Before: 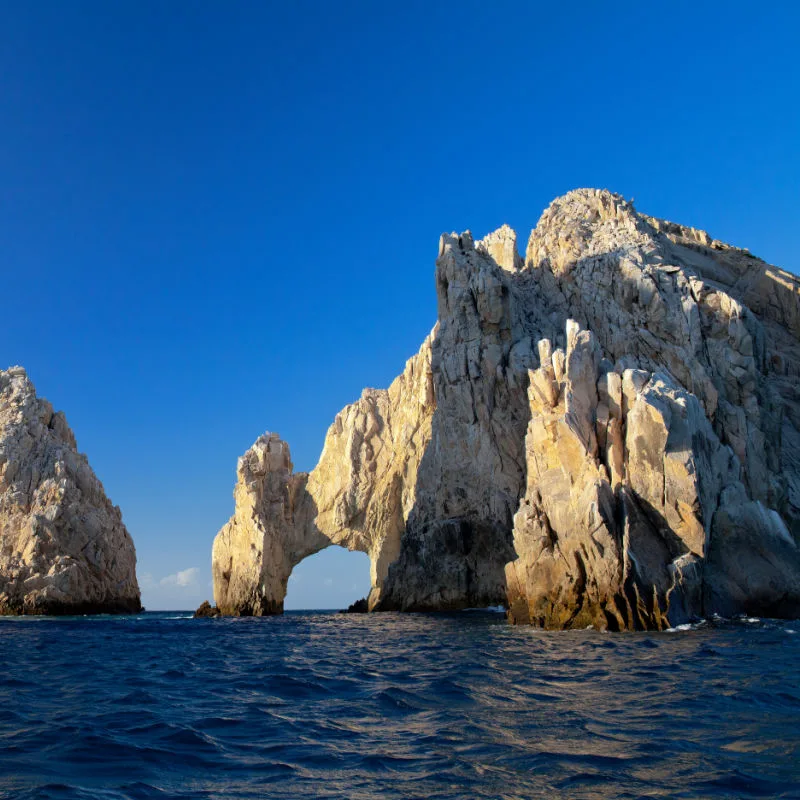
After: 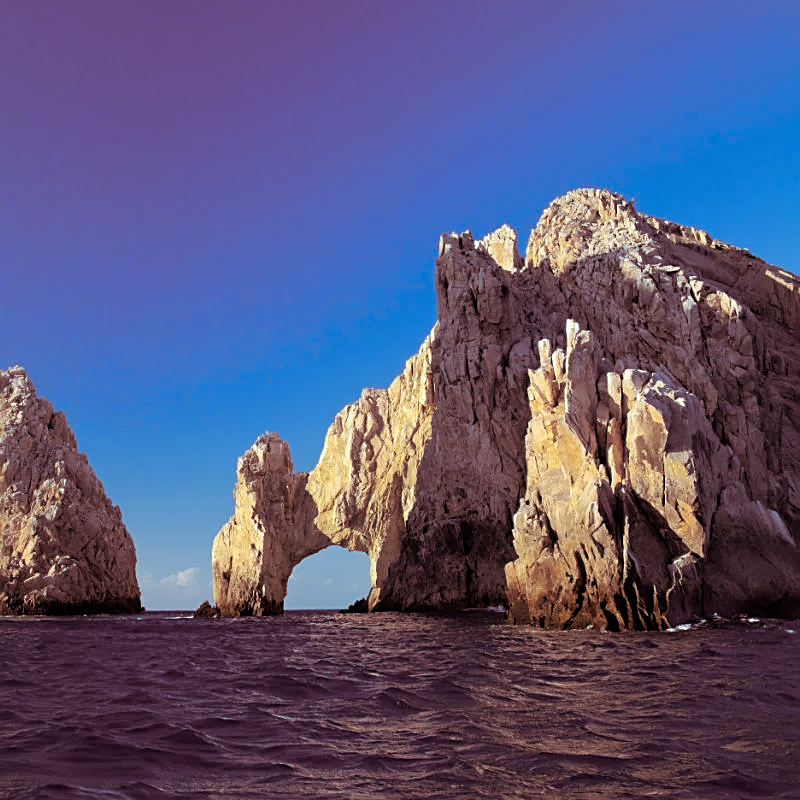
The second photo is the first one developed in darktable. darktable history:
sharpen: on, module defaults
split-toning: on, module defaults
